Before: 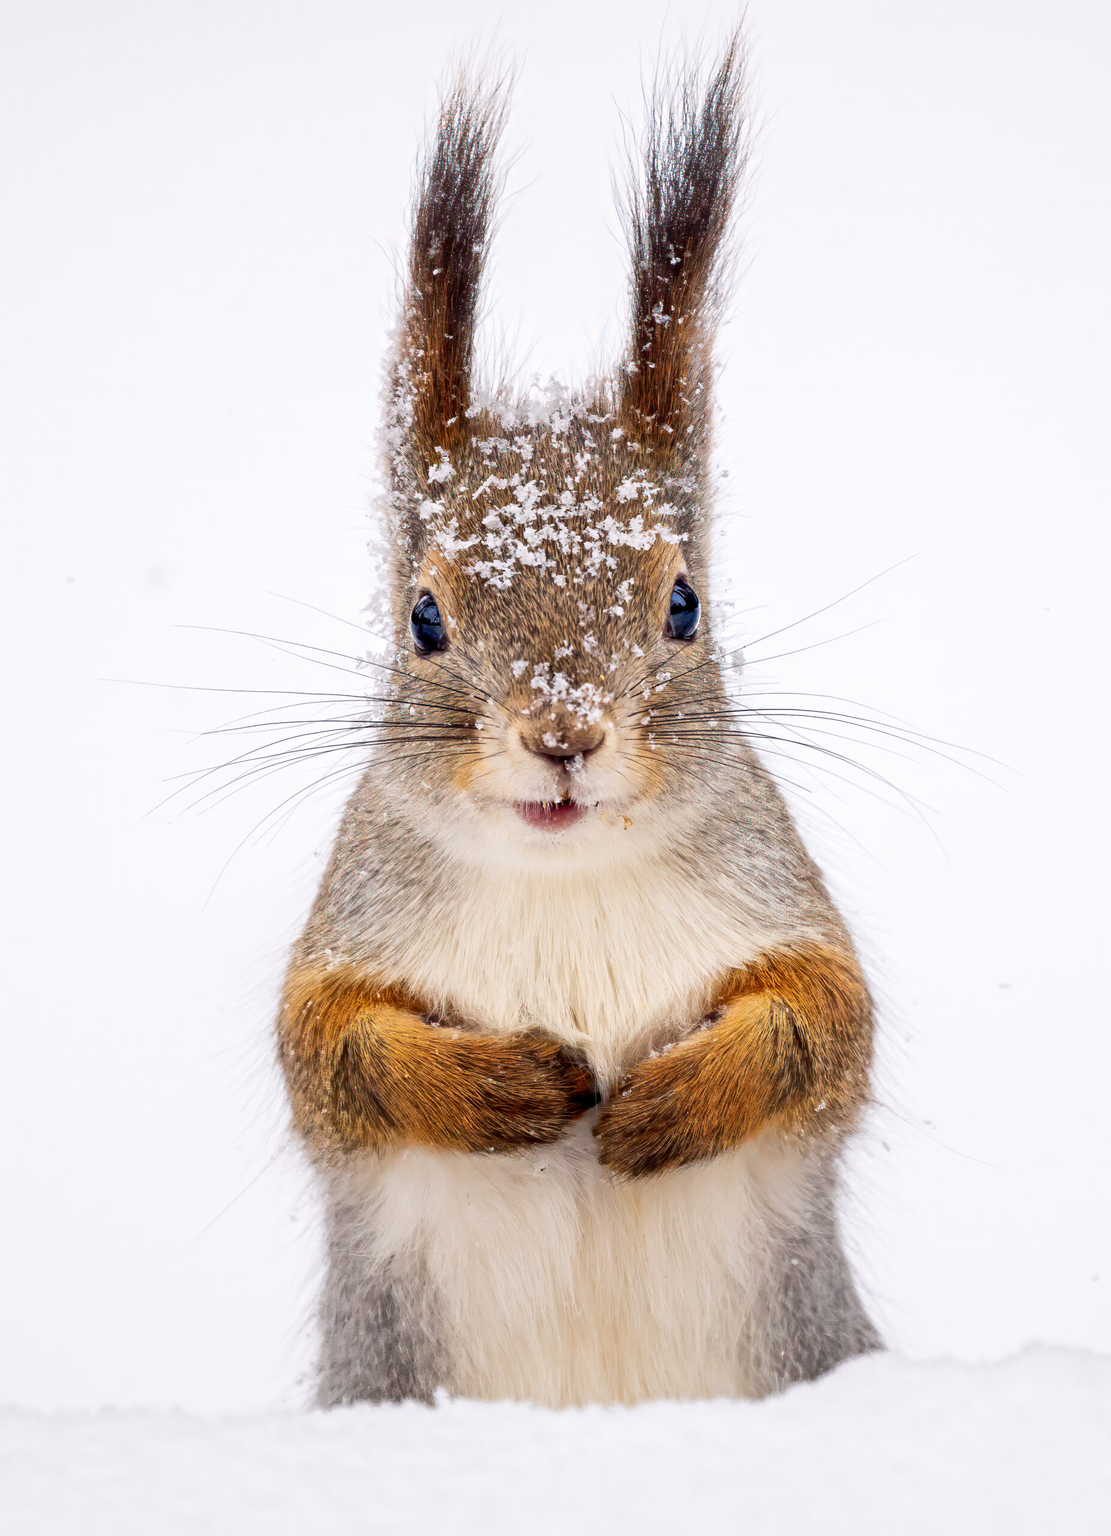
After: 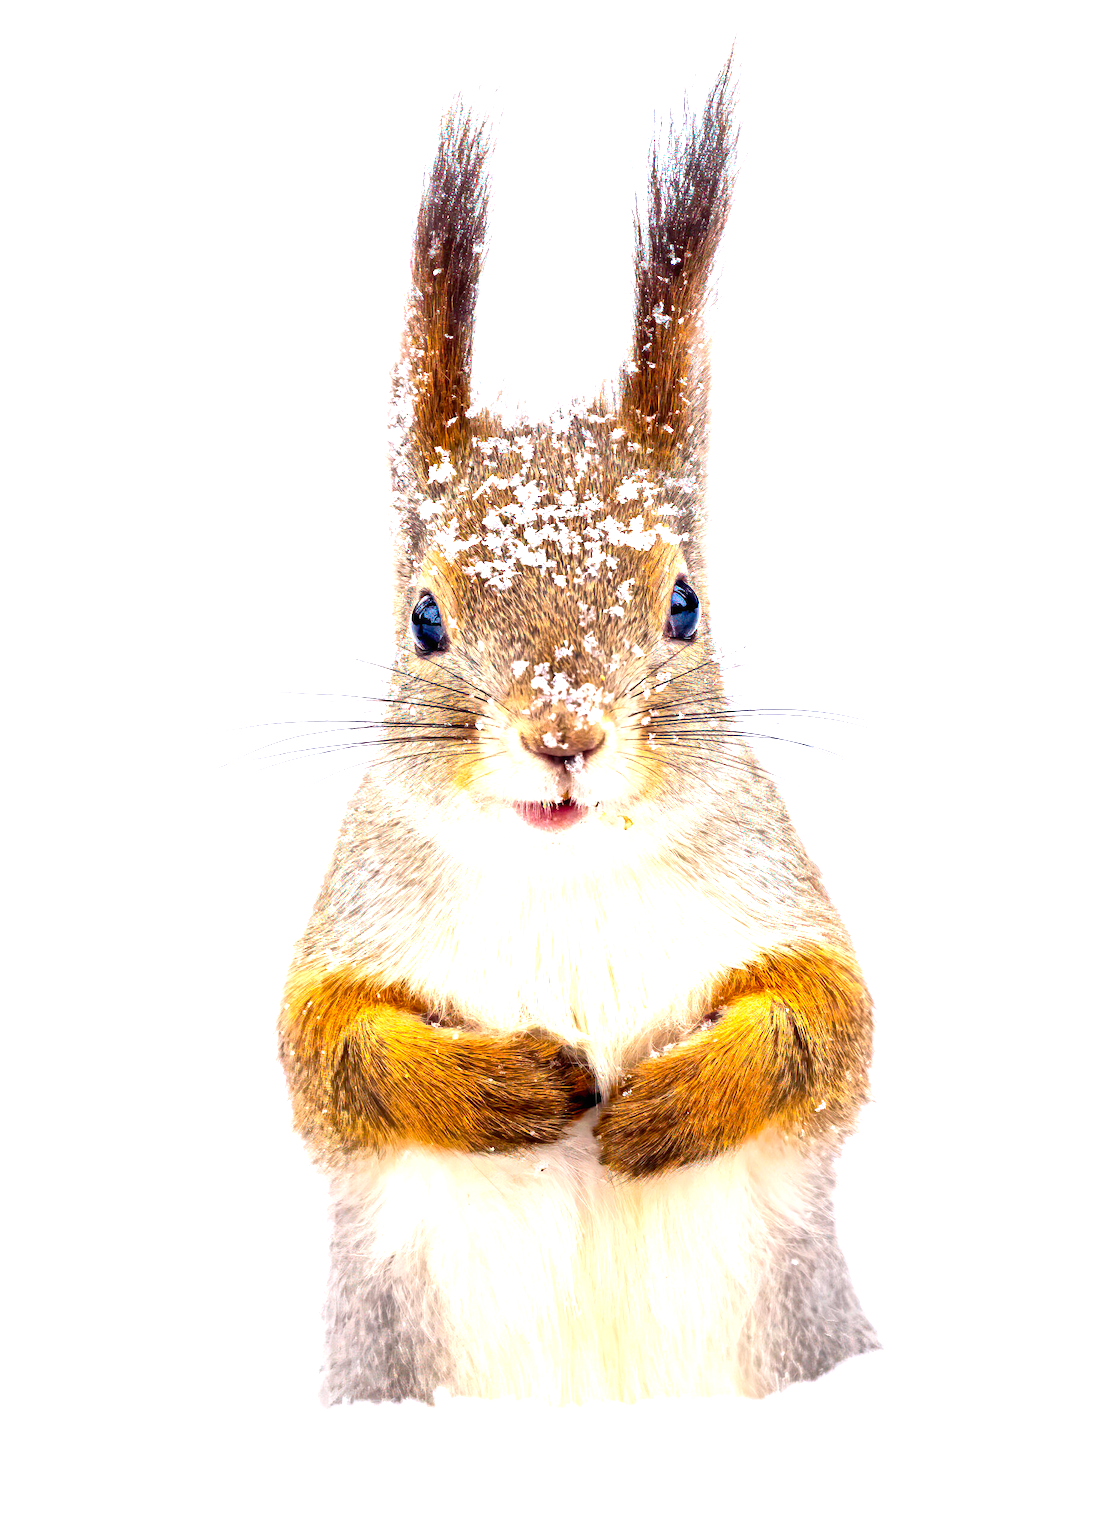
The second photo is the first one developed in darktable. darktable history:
tone equalizer: on, module defaults
exposure: black level correction 0, exposure 1.173 EV, compensate exposure bias true, compensate highlight preservation false
color balance rgb: perceptual saturation grading › global saturation 20%, global vibrance 20%
